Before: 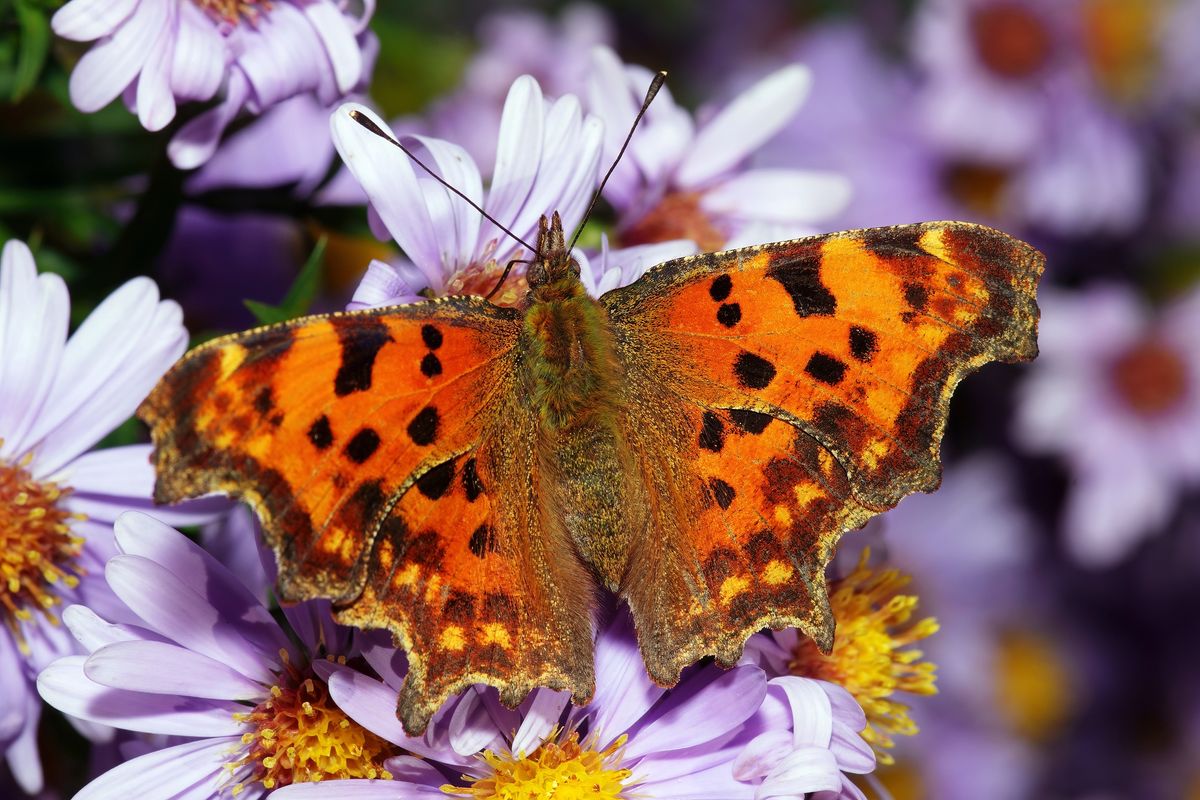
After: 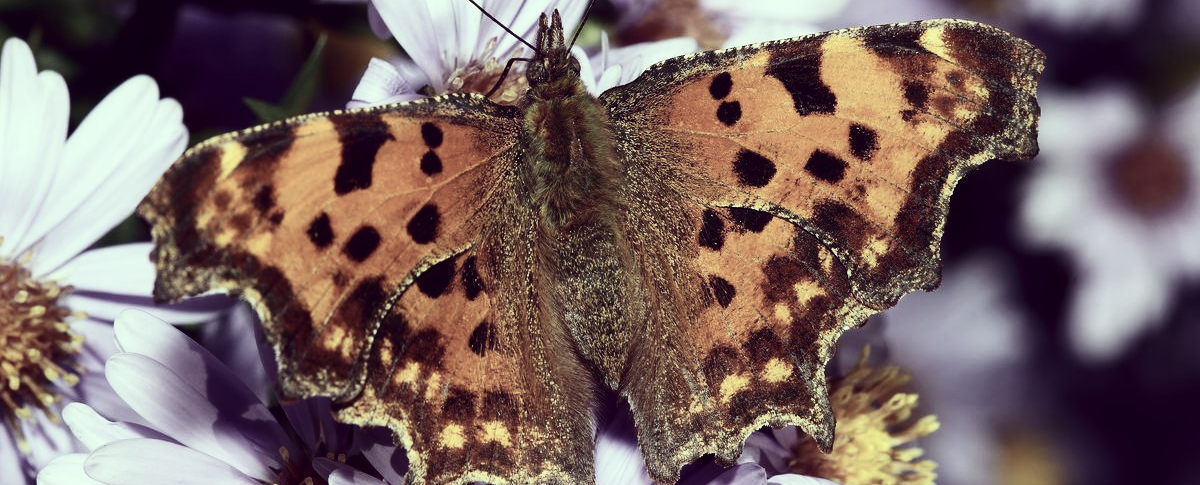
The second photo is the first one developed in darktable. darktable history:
white balance: red 0.976, blue 1.04
crop and rotate: top 25.357%, bottom 13.942%
contrast brightness saturation: contrast 0.28
color correction: highlights a* -20.17, highlights b* 20.27, shadows a* 20.03, shadows b* -20.46, saturation 0.43
